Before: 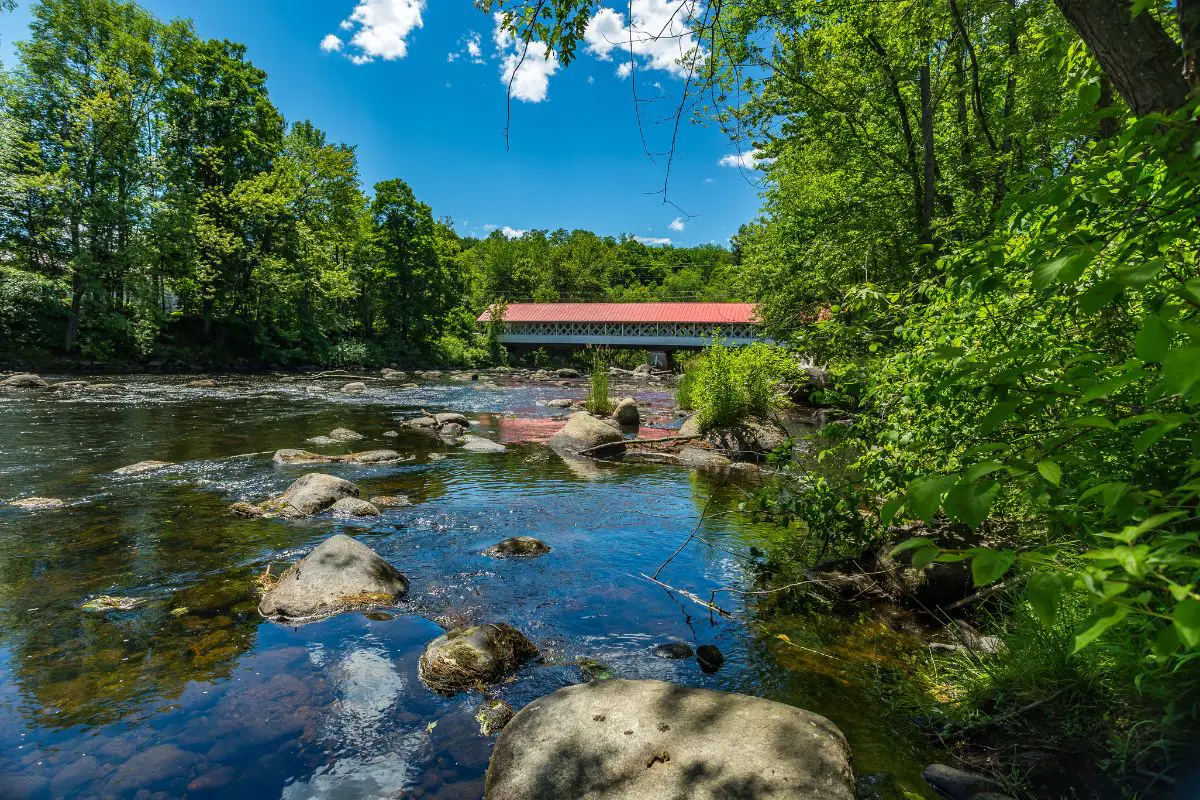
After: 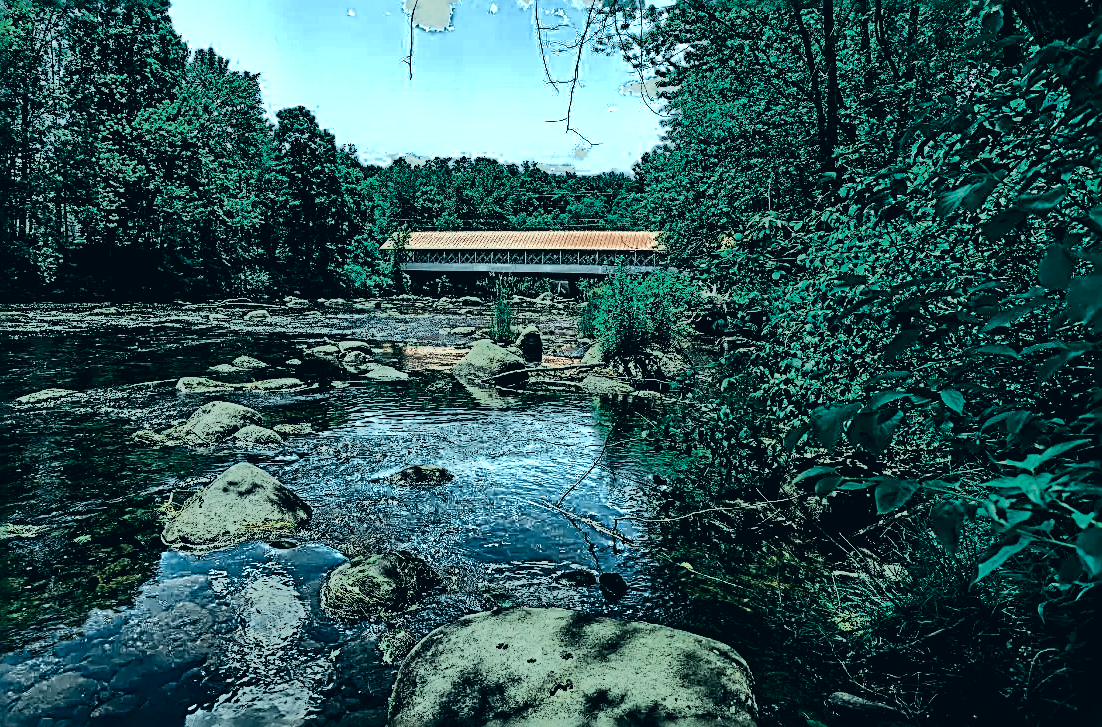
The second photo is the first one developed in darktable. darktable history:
crop and rotate: left 8.106%, top 9.059%
contrast brightness saturation: contrast 0.372, brightness 0.112
color zones: curves: ch0 [(0, 0.5) (0.125, 0.4) (0.25, 0.5) (0.375, 0.4) (0.5, 0.4) (0.625, 0.6) (0.75, 0.6) (0.875, 0.5)]; ch1 [(0, 0.4) (0.125, 0.5) (0.25, 0.4) (0.375, 0.4) (0.5, 0.4) (0.625, 0.4) (0.75, 0.5) (0.875, 0.4)]; ch2 [(0, 0.6) (0.125, 0.5) (0.25, 0.5) (0.375, 0.6) (0.5, 0.6) (0.625, 0.5) (0.75, 0.5) (0.875, 0.5)], mix 100.39%
local contrast: mode bilateral grid, contrast 21, coarseness 50, detail 140%, midtone range 0.2
color correction: highlights a* -19.74, highlights b* 9.8, shadows a* -21.08, shadows b* -10.36
sharpen: radius 3.143, amount 1.74
filmic rgb: black relative exposure -5.11 EV, white relative exposure 3.98 EV, hardness 2.88, contrast 1.298
